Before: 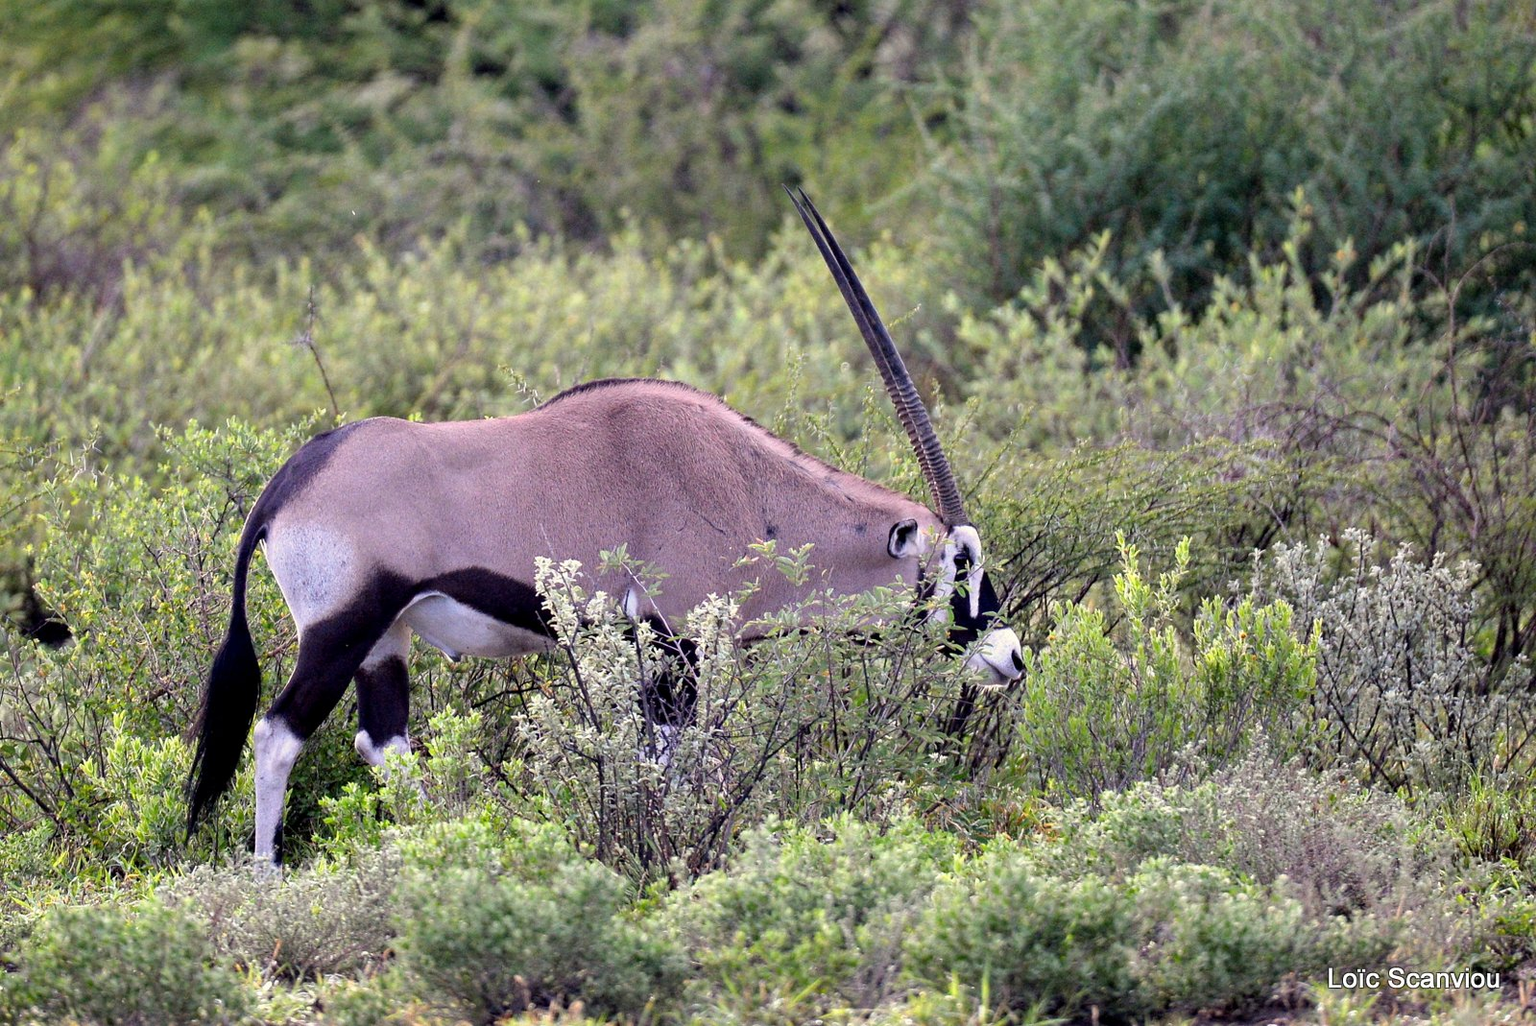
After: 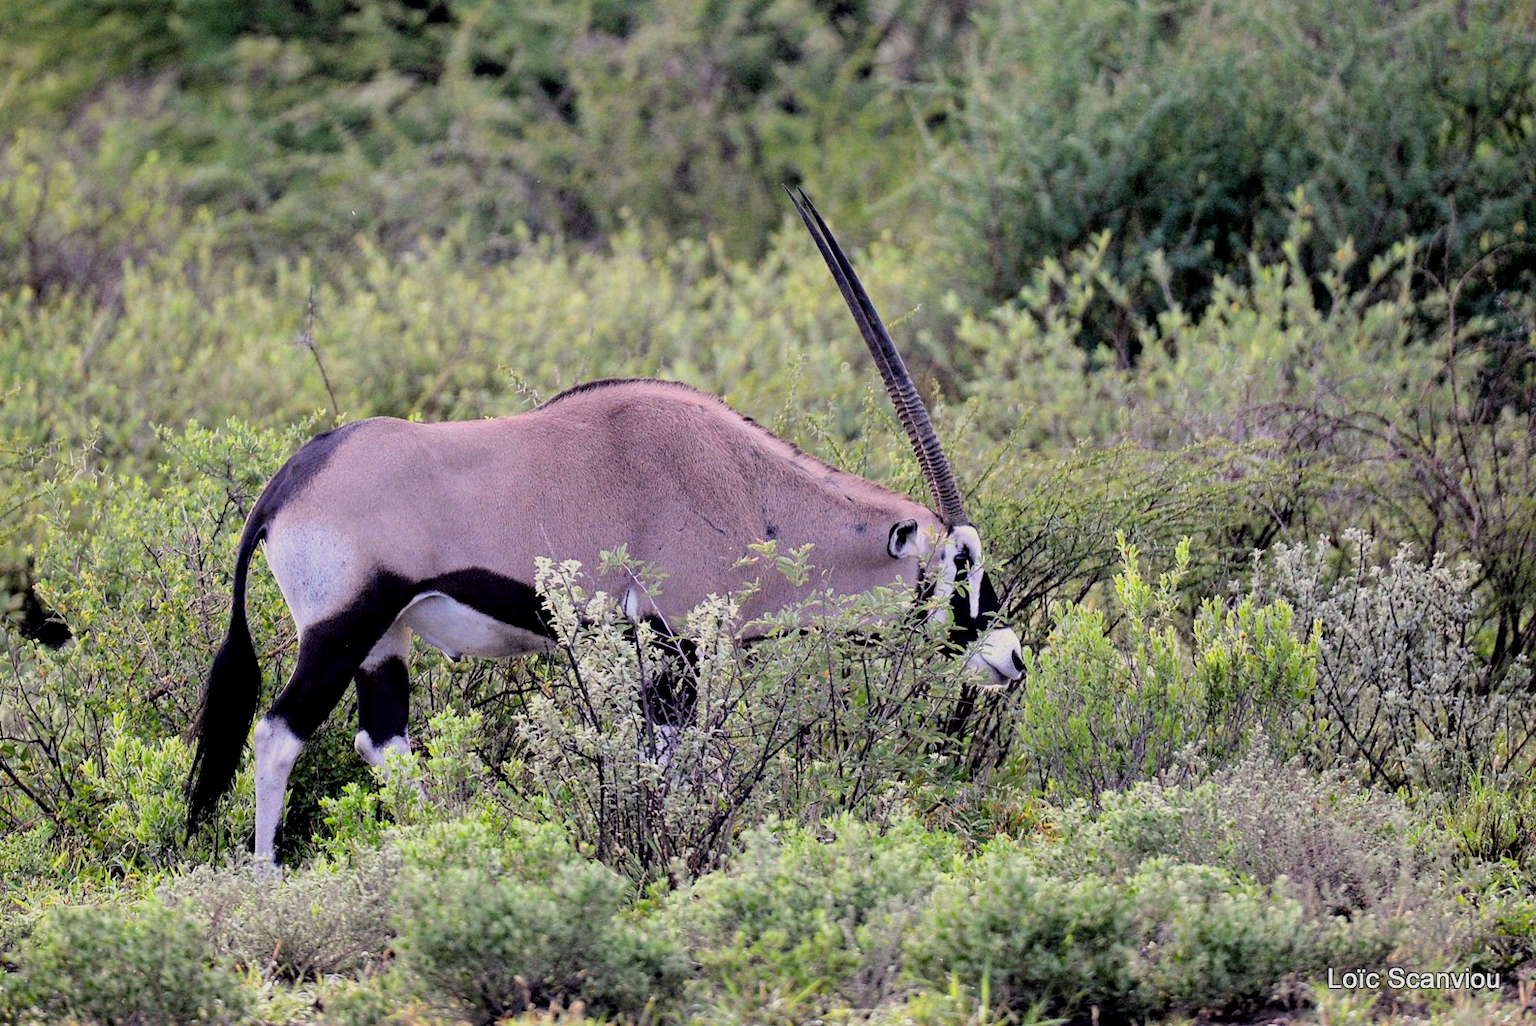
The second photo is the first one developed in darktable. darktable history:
filmic rgb: black relative exposure -7.72 EV, white relative exposure 4.42 EV, target black luminance 0%, hardness 3.75, latitude 50.81%, contrast 1.065, highlights saturation mix 9.84%, shadows ↔ highlights balance -0.238%, color science v6 (2022)
